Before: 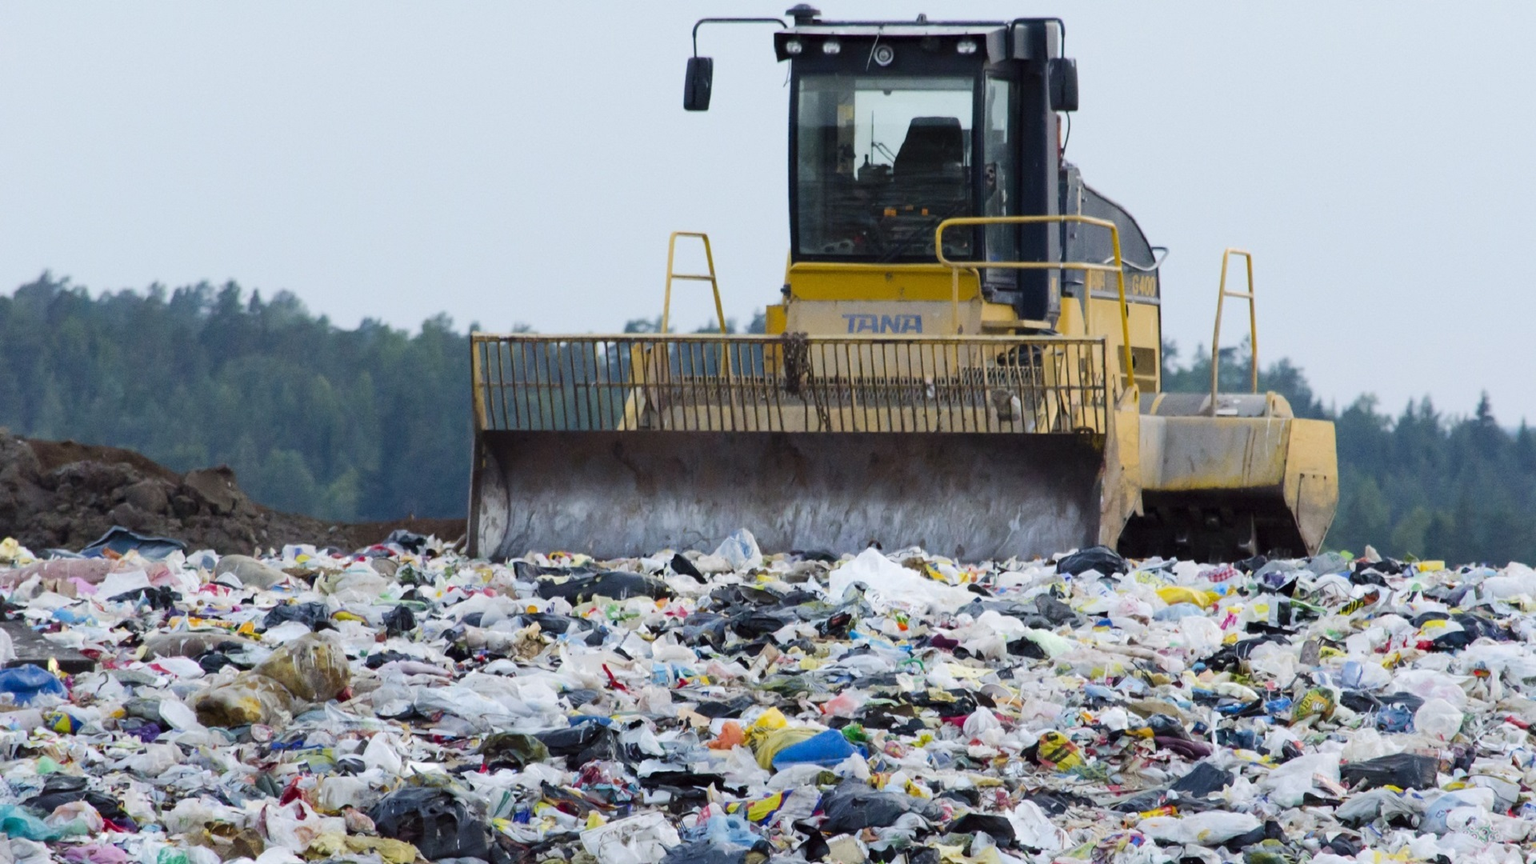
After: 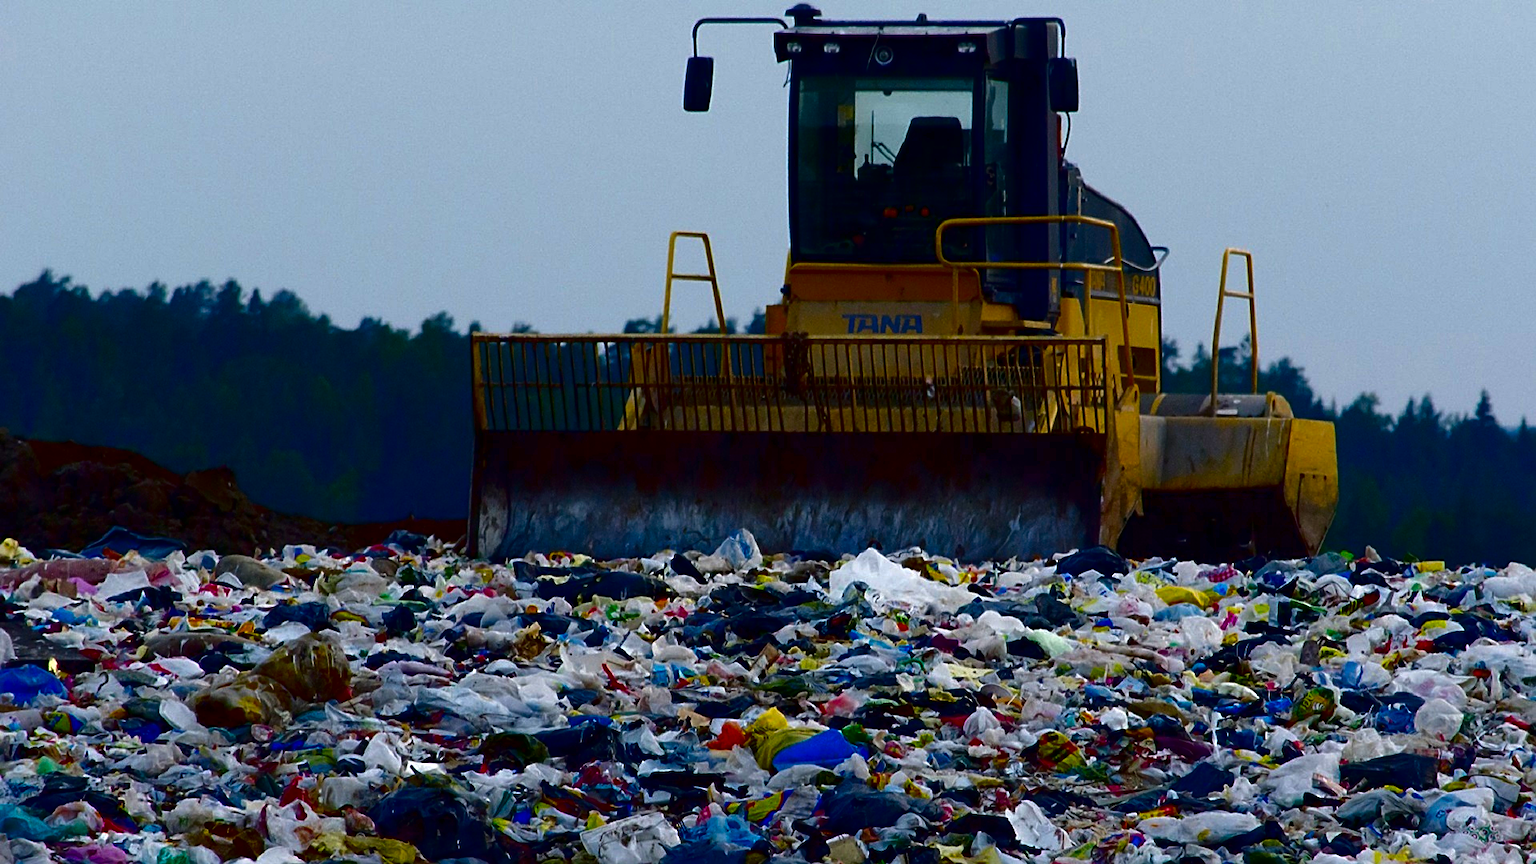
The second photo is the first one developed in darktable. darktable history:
sharpen: on, module defaults
exposure: black level correction -0.001, exposure 0.08 EV, compensate highlight preservation false
contrast brightness saturation: brightness -1, saturation 1
